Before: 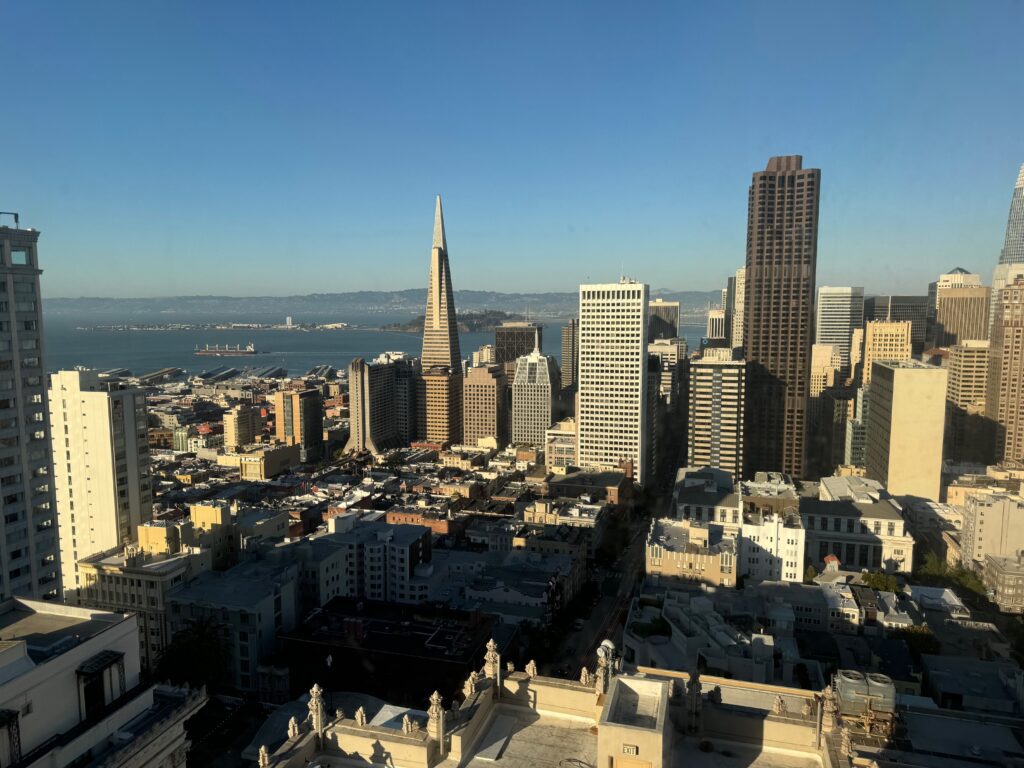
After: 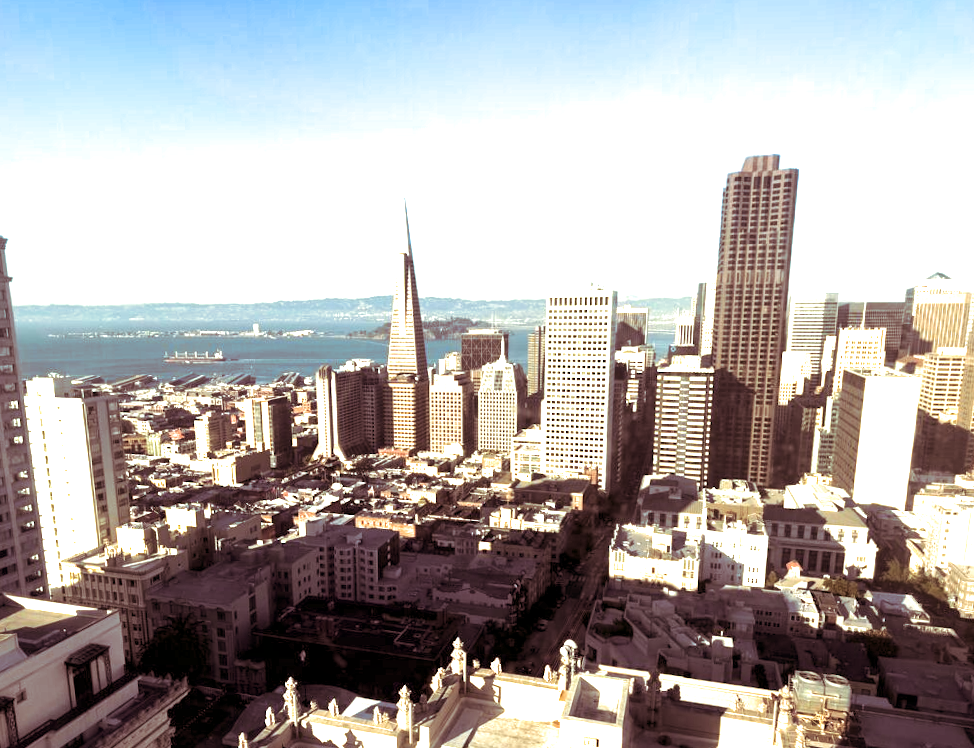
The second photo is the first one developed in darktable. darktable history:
exposure: black level correction 0, exposure 1.7 EV, compensate exposure bias true, compensate highlight preservation false
rotate and perspective: rotation 0.074°, lens shift (vertical) 0.096, lens shift (horizontal) -0.041, crop left 0.043, crop right 0.952, crop top 0.024, crop bottom 0.979
local contrast: highlights 100%, shadows 100%, detail 120%, midtone range 0.2
split-toning: on, module defaults
